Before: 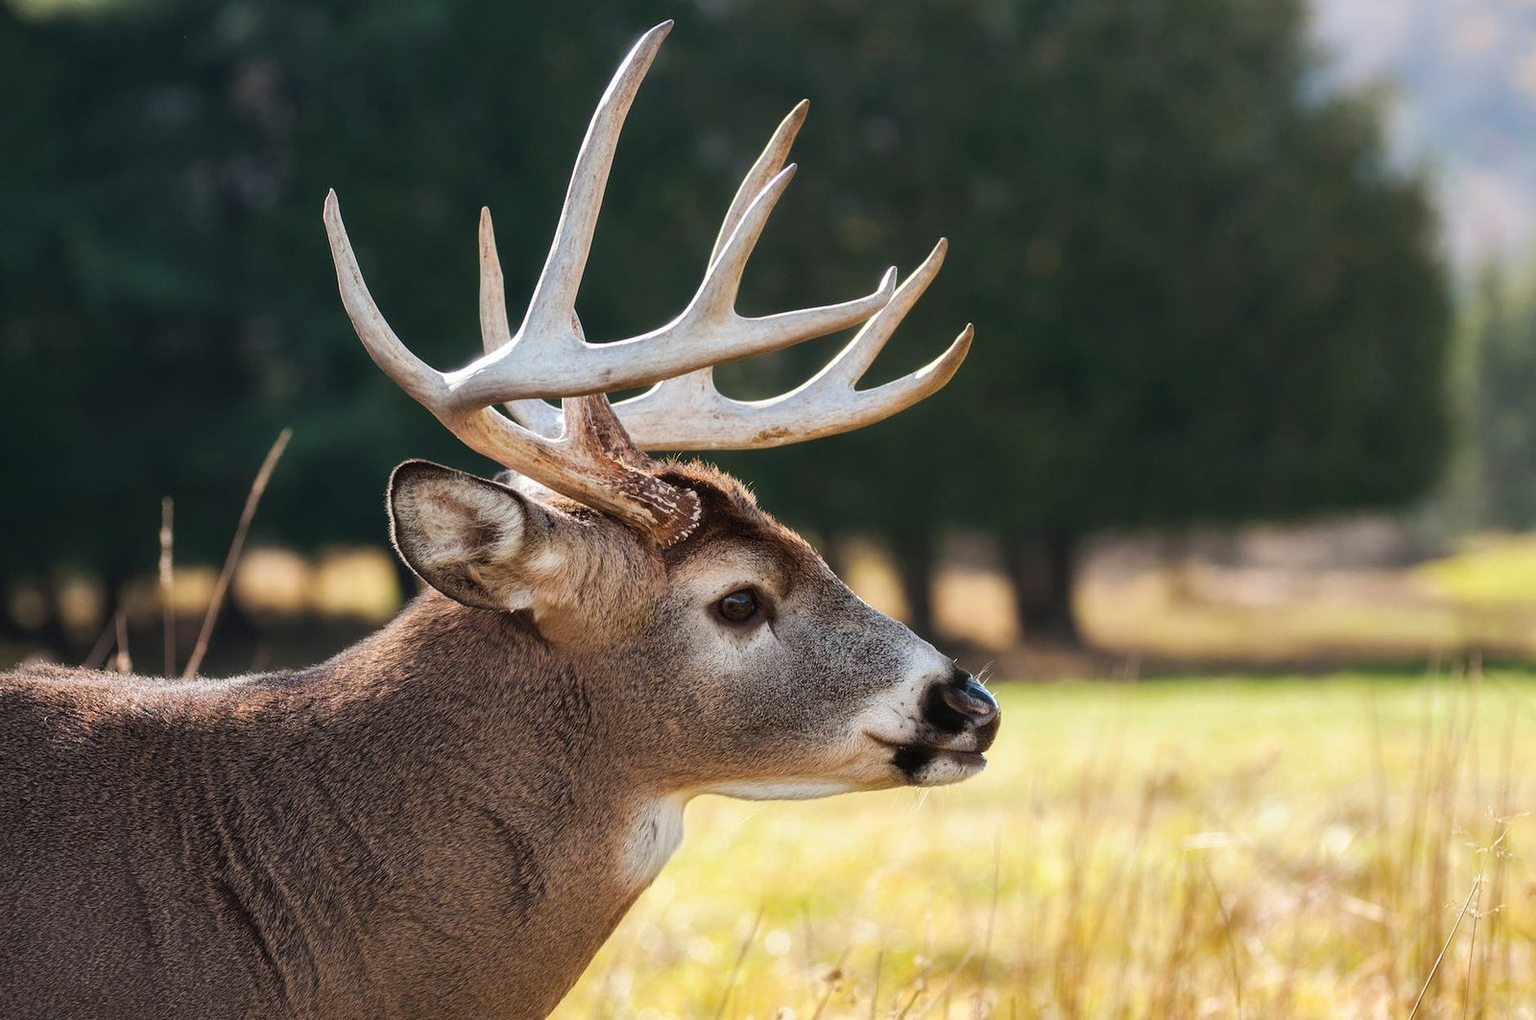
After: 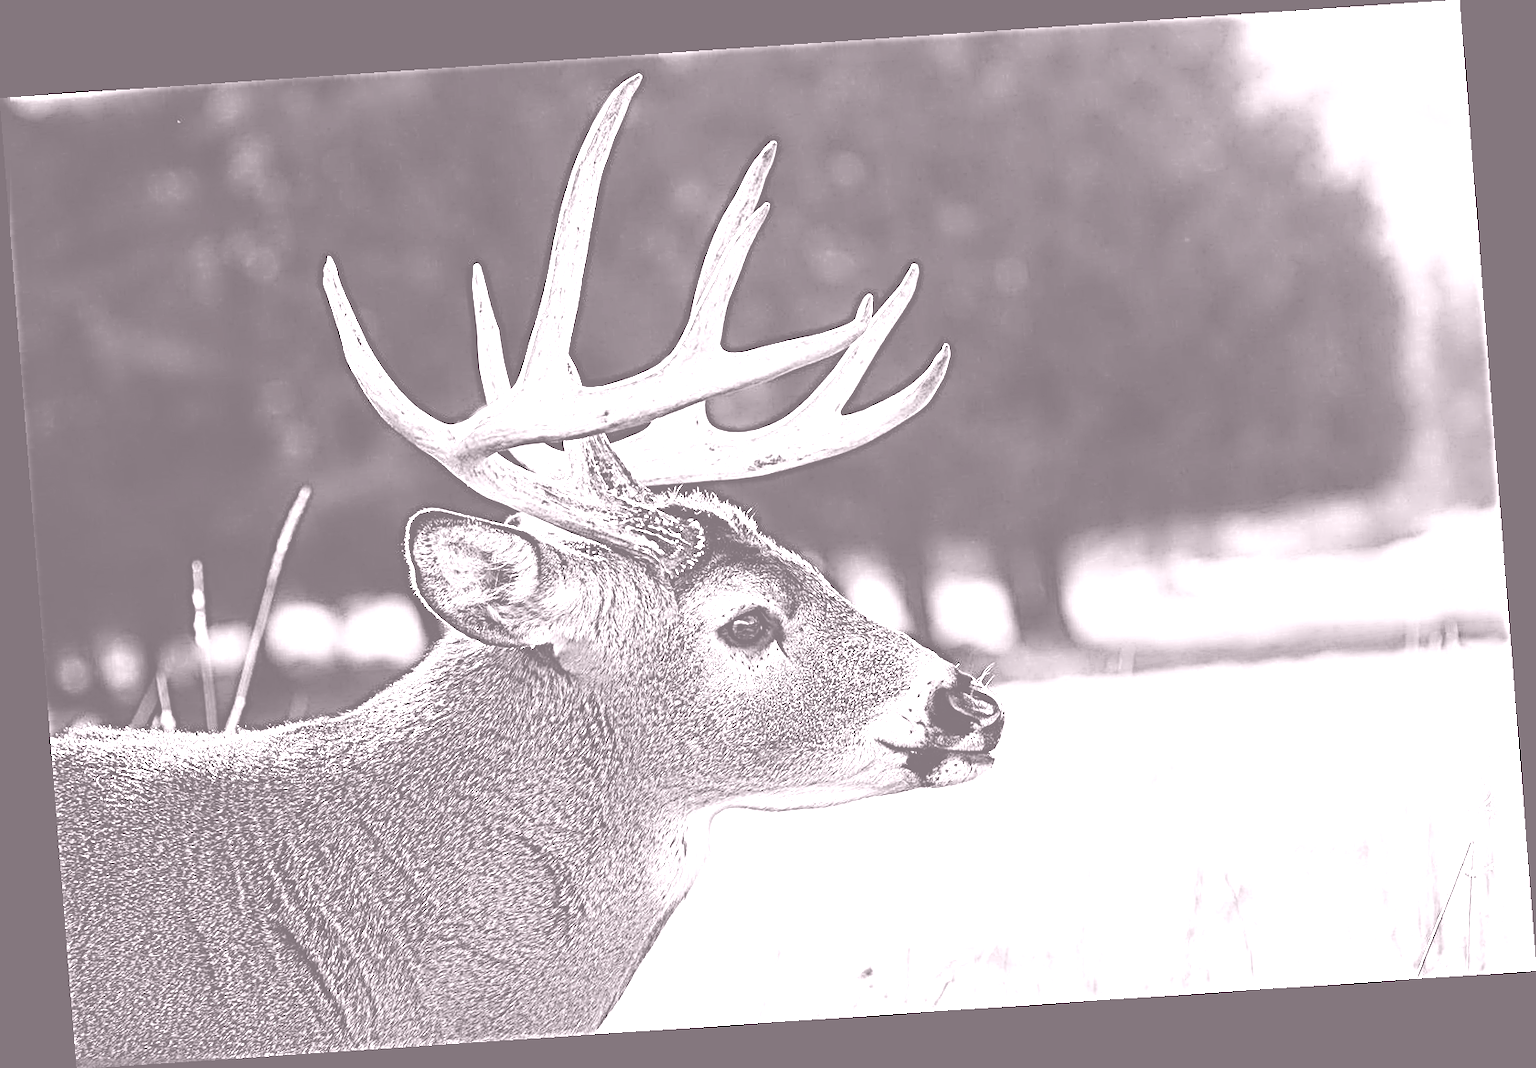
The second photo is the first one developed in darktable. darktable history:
filmic rgb: black relative exposure -7.65 EV, white relative exposure 4.56 EV, hardness 3.61
sharpen: radius 4.001, amount 2
colorize: hue 25.2°, saturation 83%, source mix 82%, lightness 79%, version 1
rgb levels: mode RGB, independent channels, levels [[0, 0.5, 1], [0, 0.521, 1], [0, 0.536, 1]]
rotate and perspective: rotation -4.2°, shear 0.006, automatic cropping off
